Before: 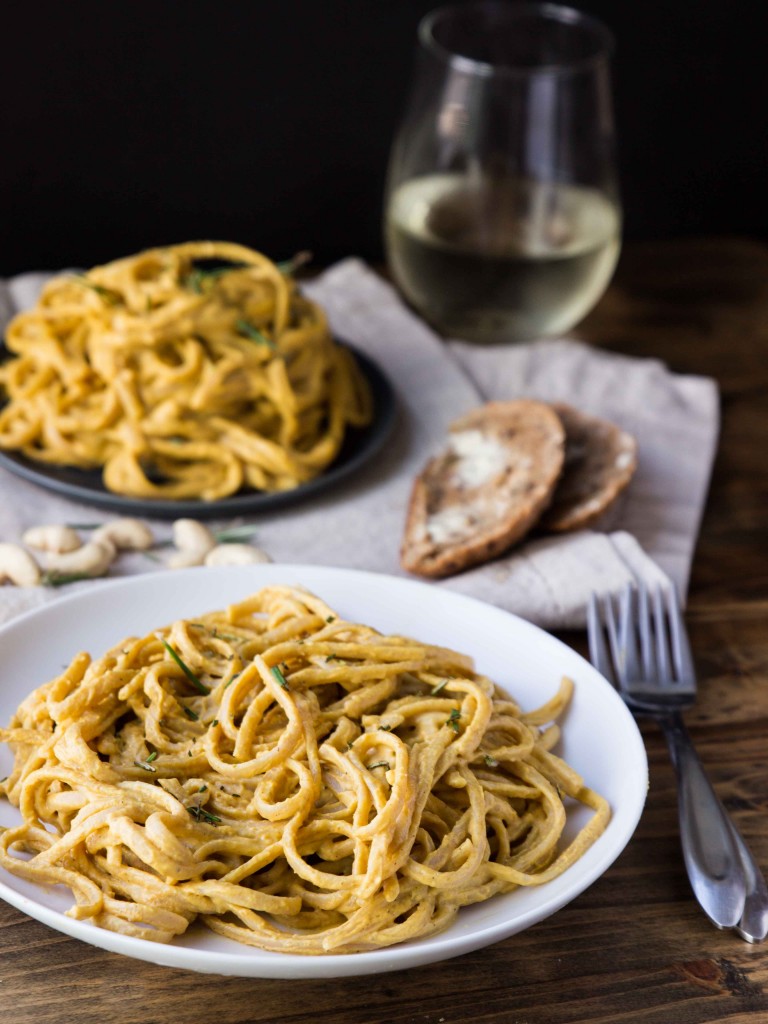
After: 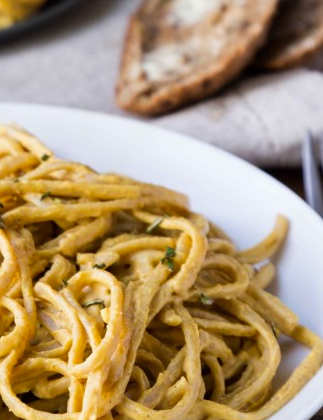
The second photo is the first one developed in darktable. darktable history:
vibrance: on, module defaults
crop: left 37.221%, top 45.169%, right 20.63%, bottom 13.777%
